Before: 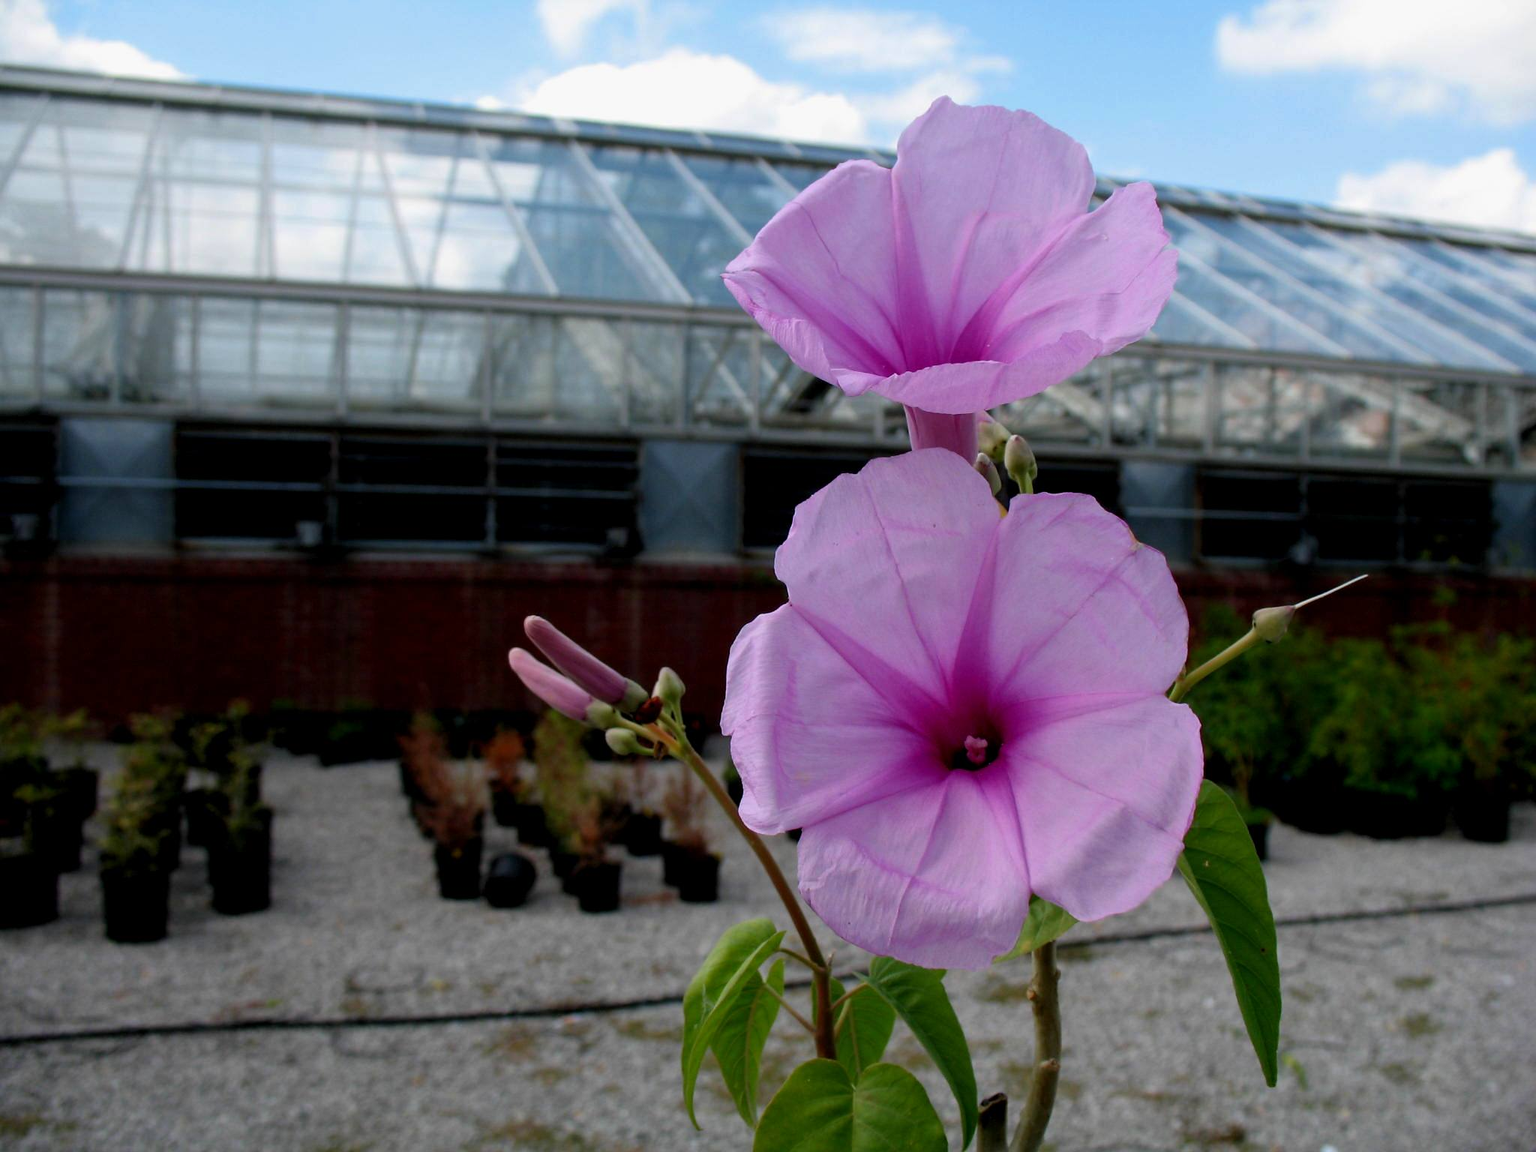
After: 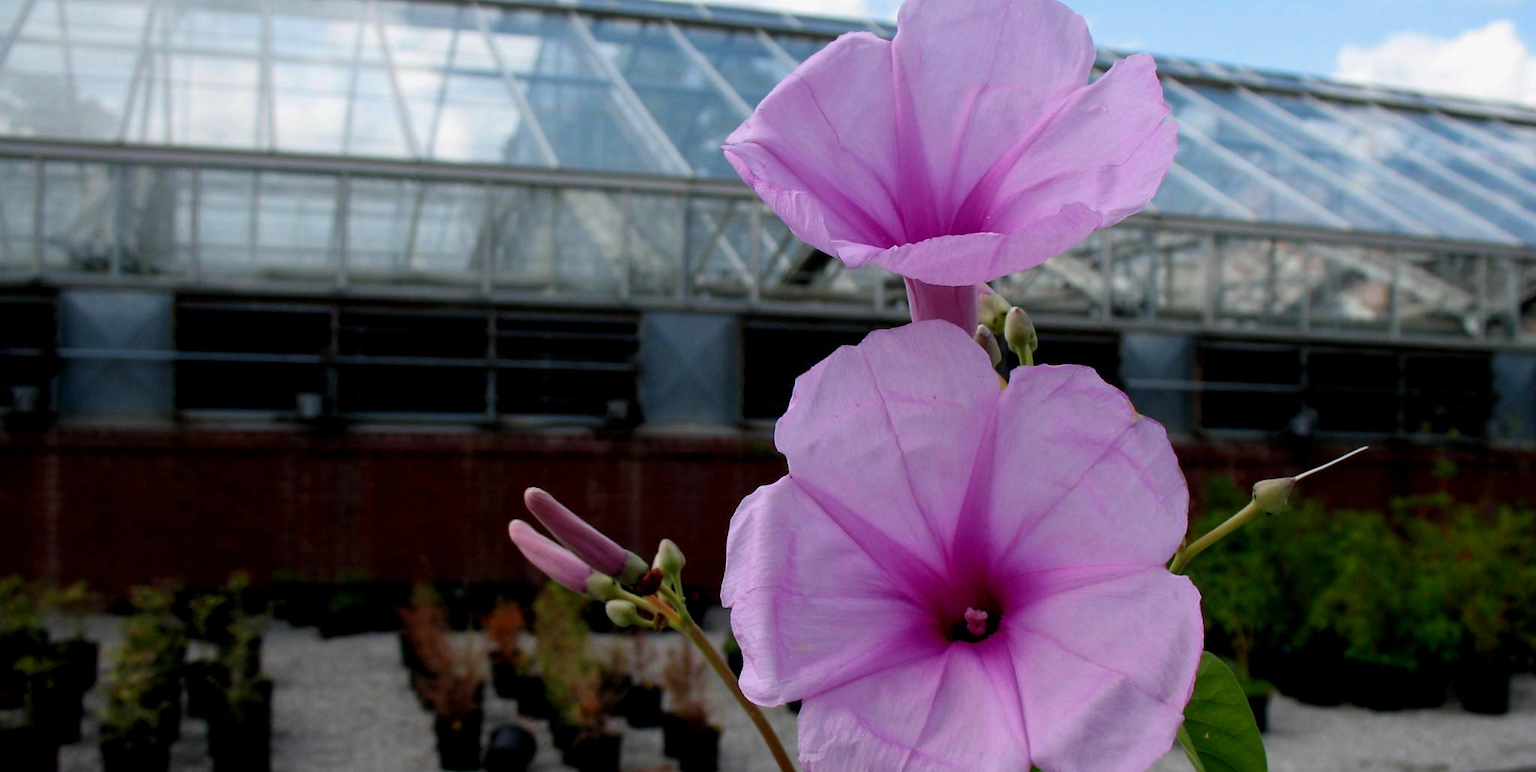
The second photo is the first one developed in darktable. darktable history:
crop: top 11.138%, bottom 21.788%
